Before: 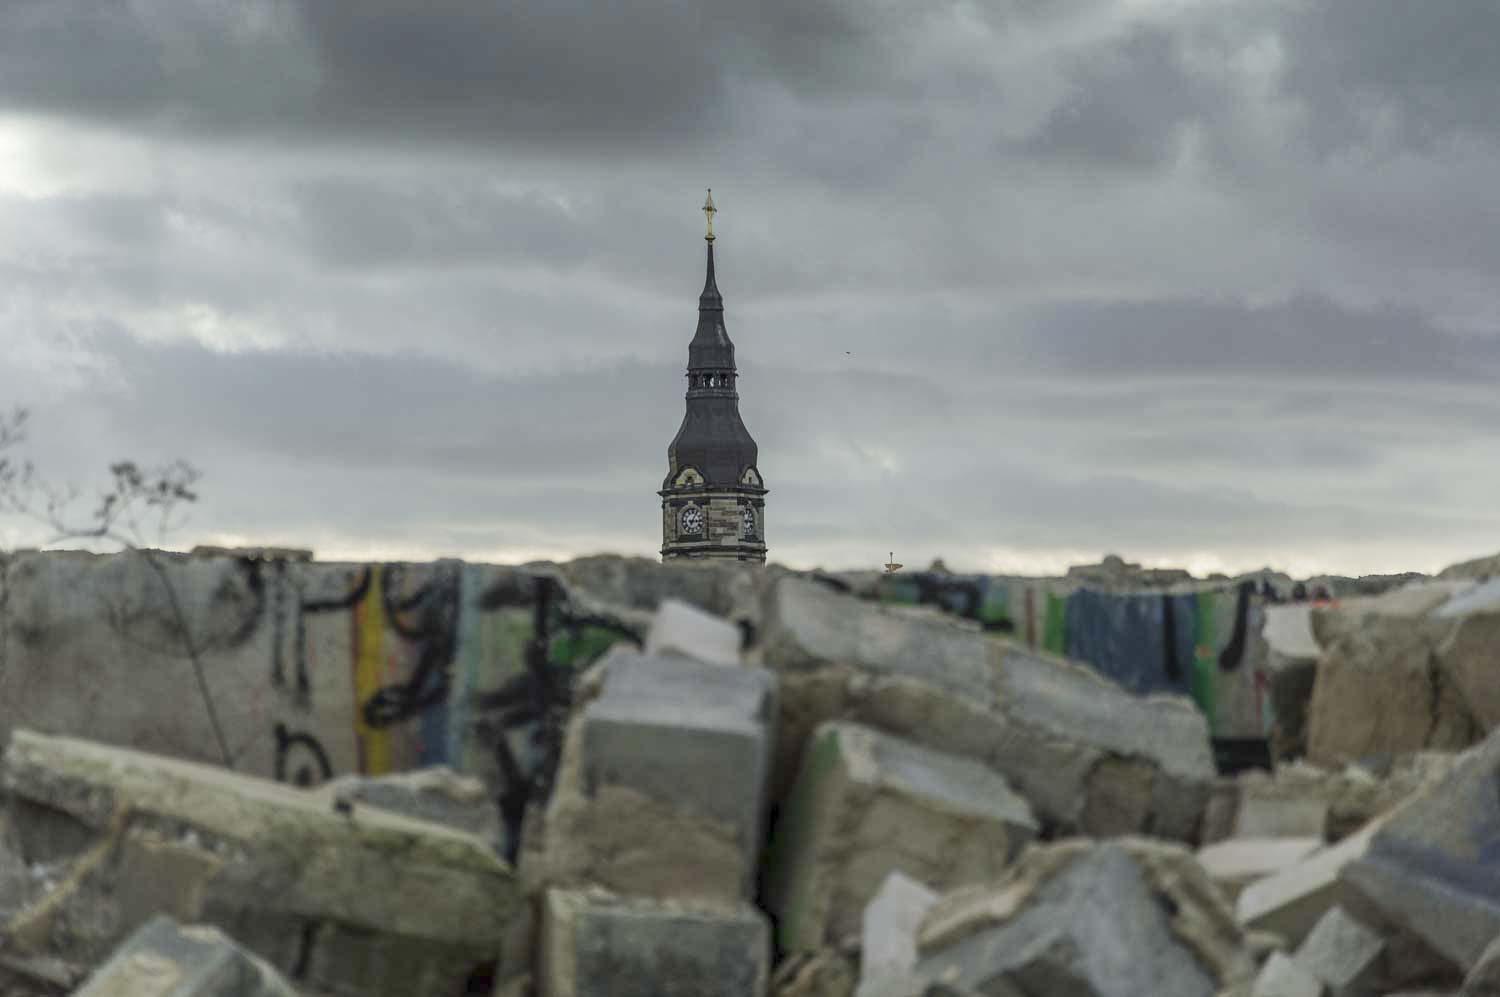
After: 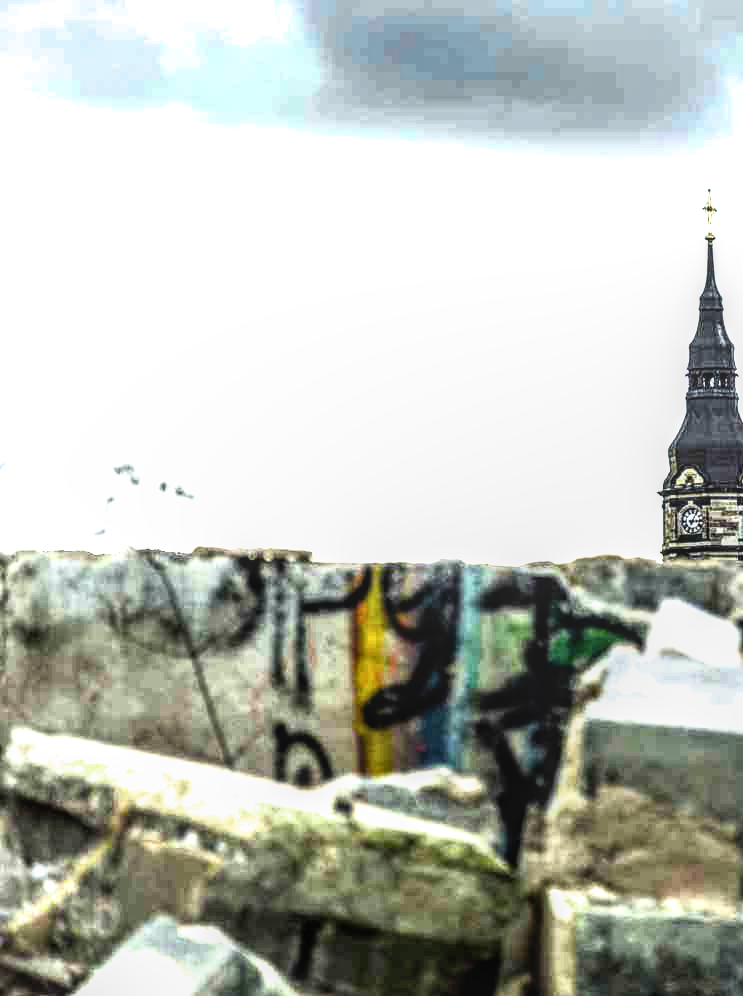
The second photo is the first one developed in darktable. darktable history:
filmic rgb: black relative exposure -6.43 EV, white relative exposure 2.42 EV, target white luminance 99.915%, hardness 5.26, latitude 0.37%, contrast 1.415, highlights saturation mix 2.19%, iterations of high-quality reconstruction 0
crop and rotate: left 0.001%, top 0%, right 50.457%
color balance rgb: linear chroma grading › global chroma 7.128%, perceptual saturation grading › global saturation 0.114%, perceptual saturation grading › highlights -17.944%, perceptual saturation grading › mid-tones 33.034%, perceptual saturation grading › shadows 50.404%, perceptual brilliance grading › global brilliance 29.635%, perceptual brilliance grading › highlights 49.888%, perceptual brilliance grading › mid-tones 48.966%, perceptual brilliance grading › shadows -22.355%
exposure: black level correction 0.005, exposure 0.016 EV, compensate exposure bias true, compensate highlight preservation false
local contrast: highlights 3%, shadows 4%, detail 134%
